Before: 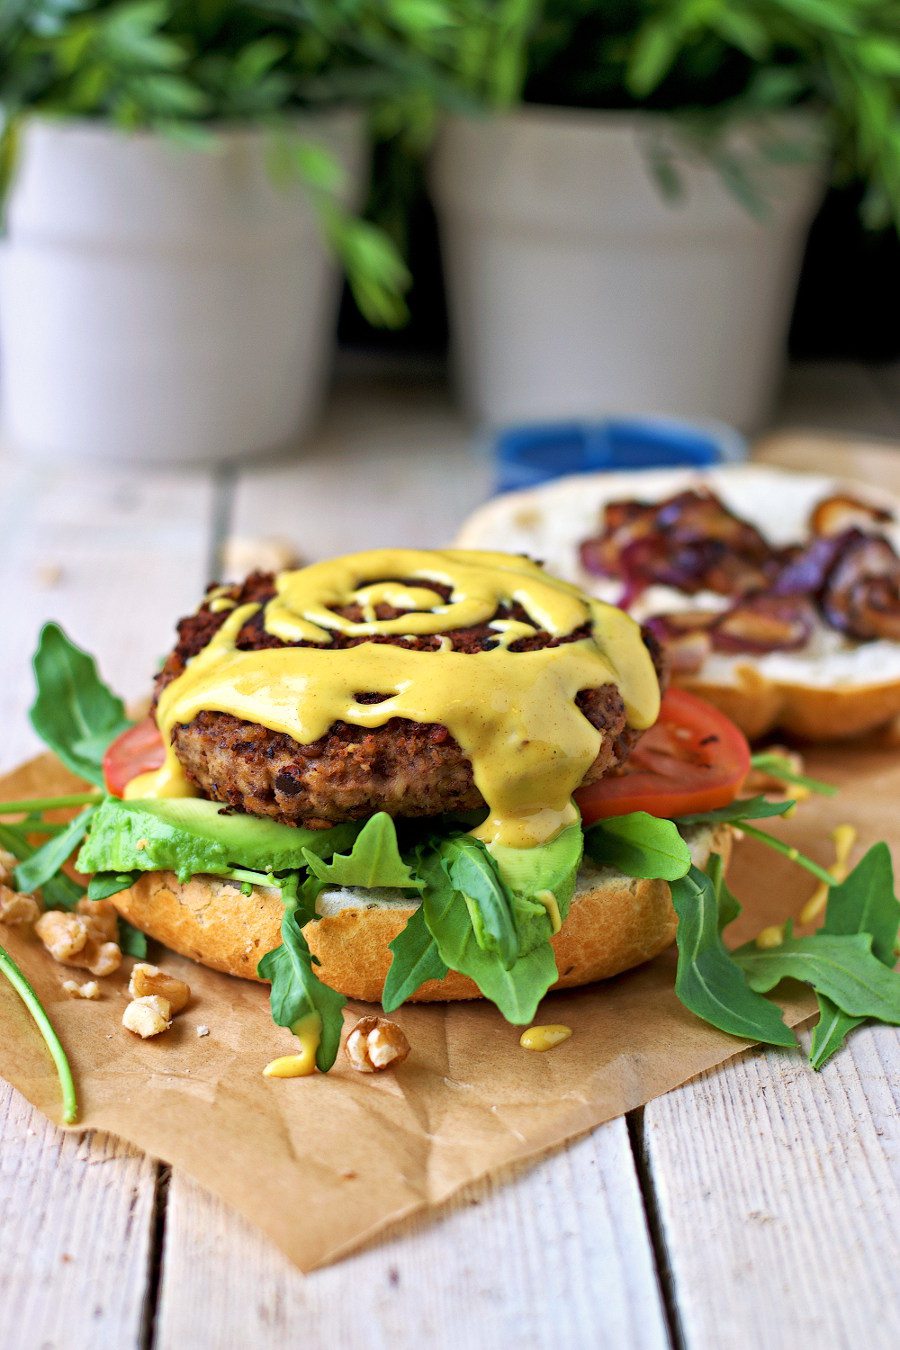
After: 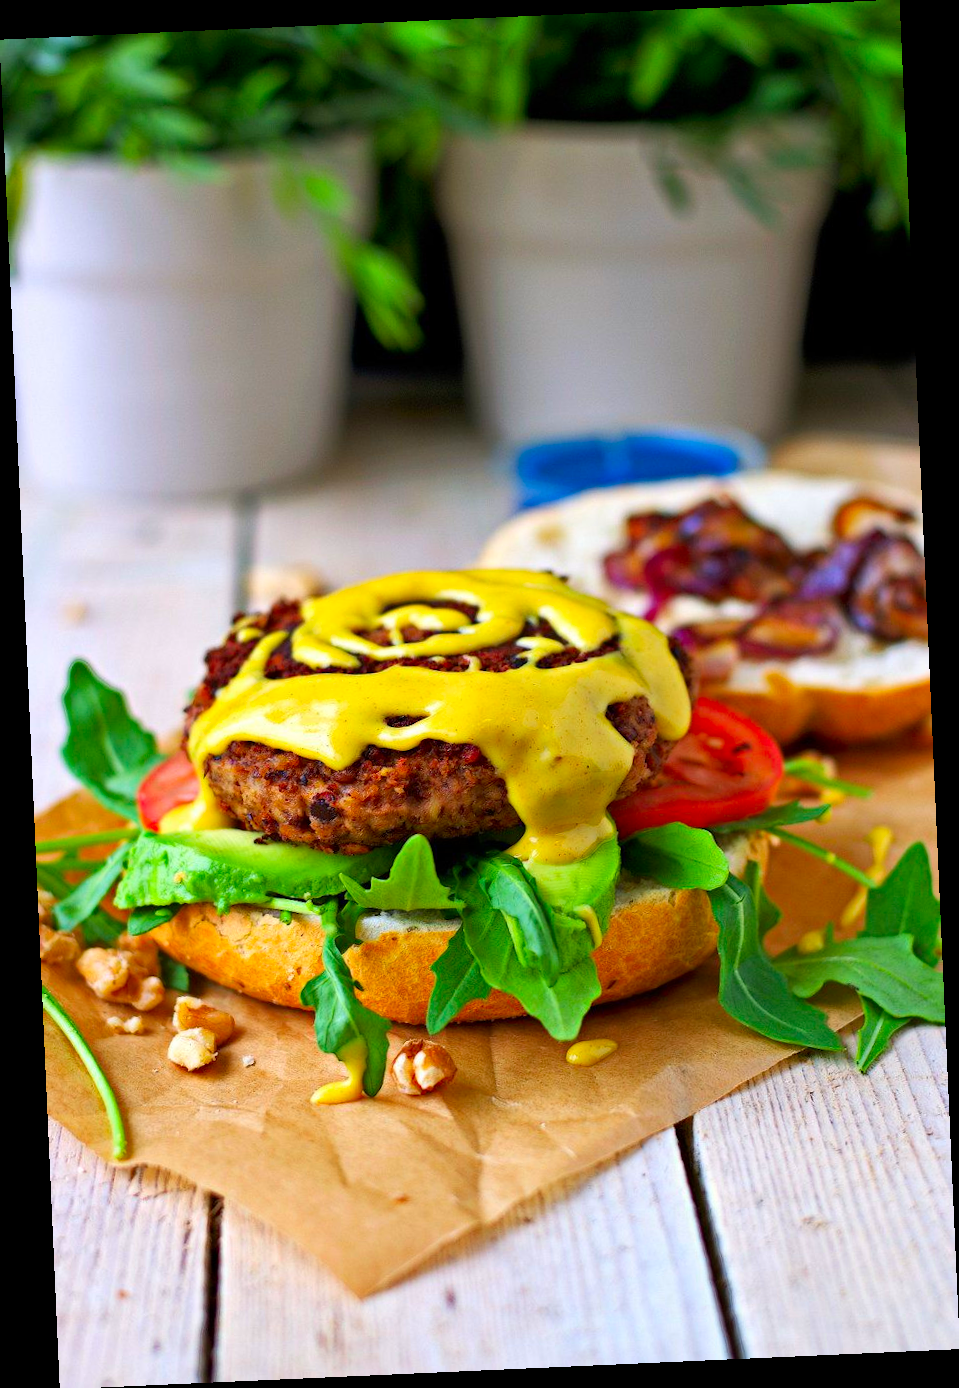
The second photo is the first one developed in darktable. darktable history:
rotate and perspective: rotation -2.56°, automatic cropping off
contrast brightness saturation: saturation 0.5
